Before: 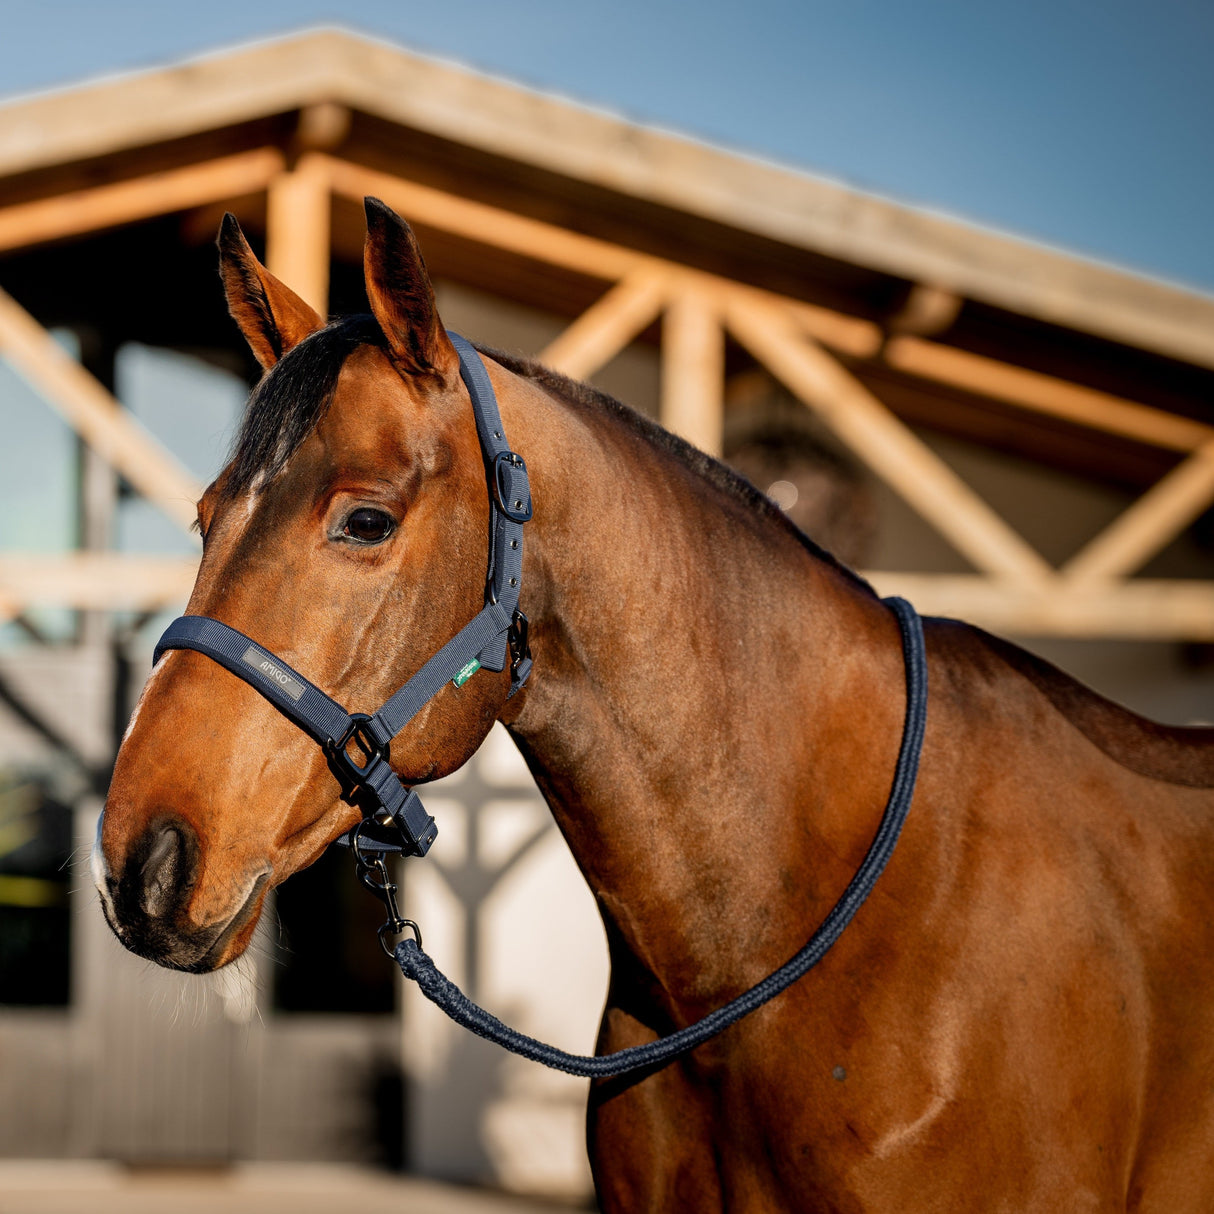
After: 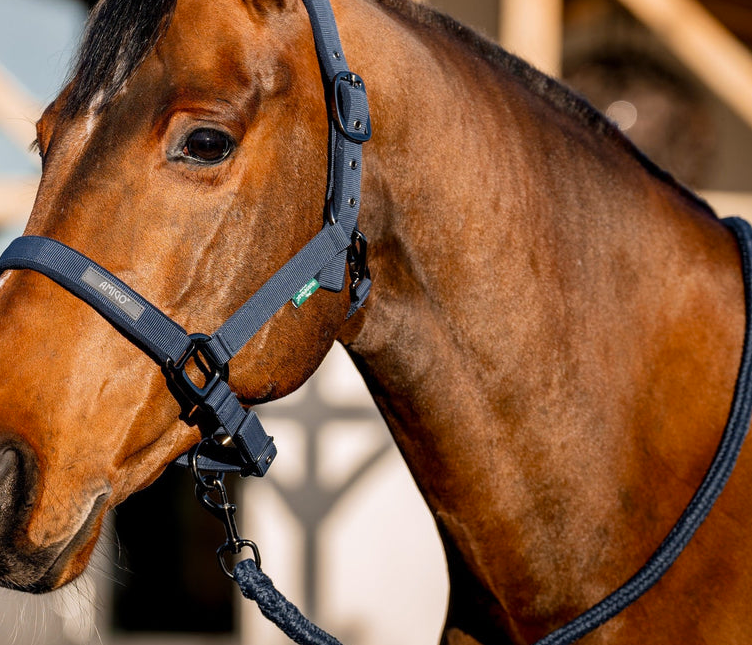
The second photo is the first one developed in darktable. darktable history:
color calibration: output R [1.063, -0.012, -0.003, 0], output G [0, 1.022, 0.021, 0], output B [-0.079, 0.047, 1, 0], illuminant as shot in camera, x 0.358, y 0.373, temperature 4628.91 K
crop: left 13.29%, top 31.327%, right 24.7%, bottom 15.487%
